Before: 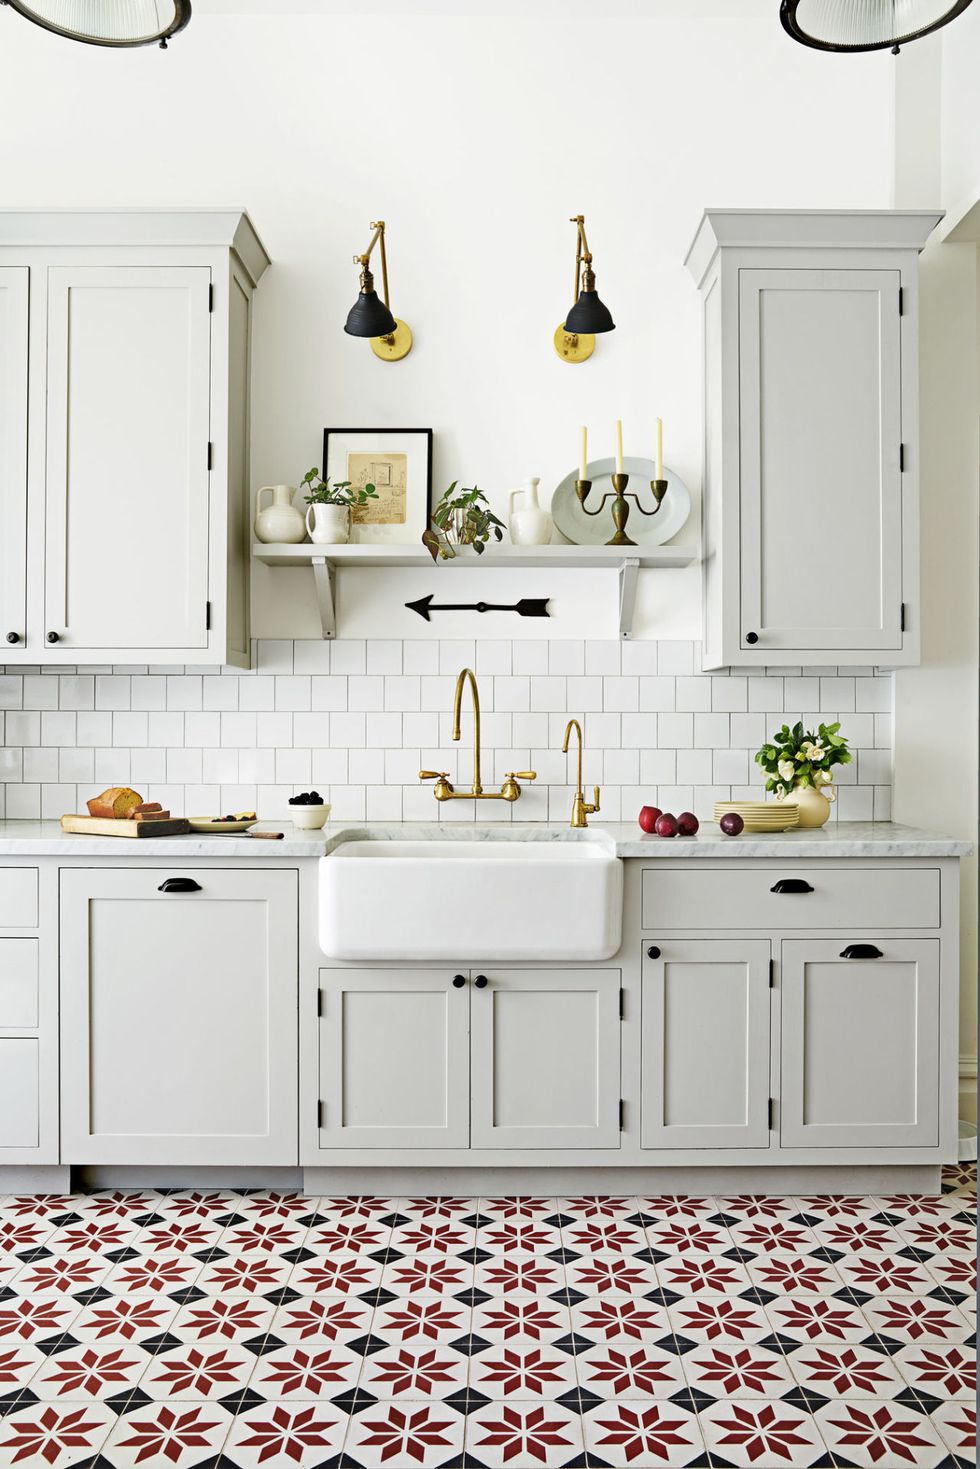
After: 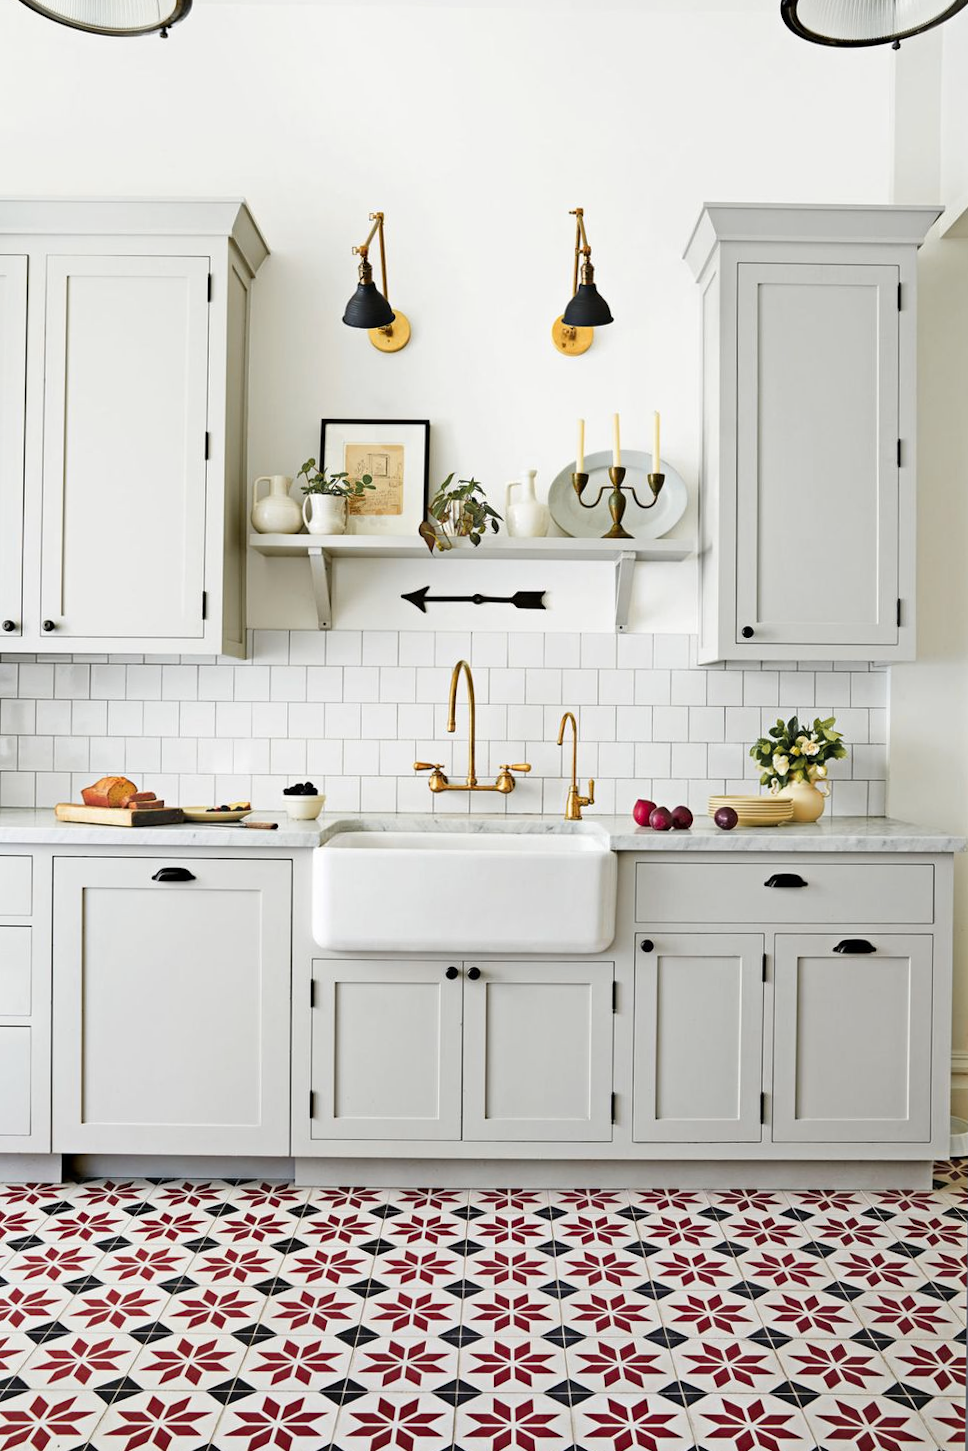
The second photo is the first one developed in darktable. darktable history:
crop and rotate: angle -0.462°
color zones: curves: ch1 [(0.263, 0.53) (0.376, 0.287) (0.487, 0.512) (0.748, 0.547) (1, 0.513)]; ch2 [(0.262, 0.45) (0.751, 0.477)]
